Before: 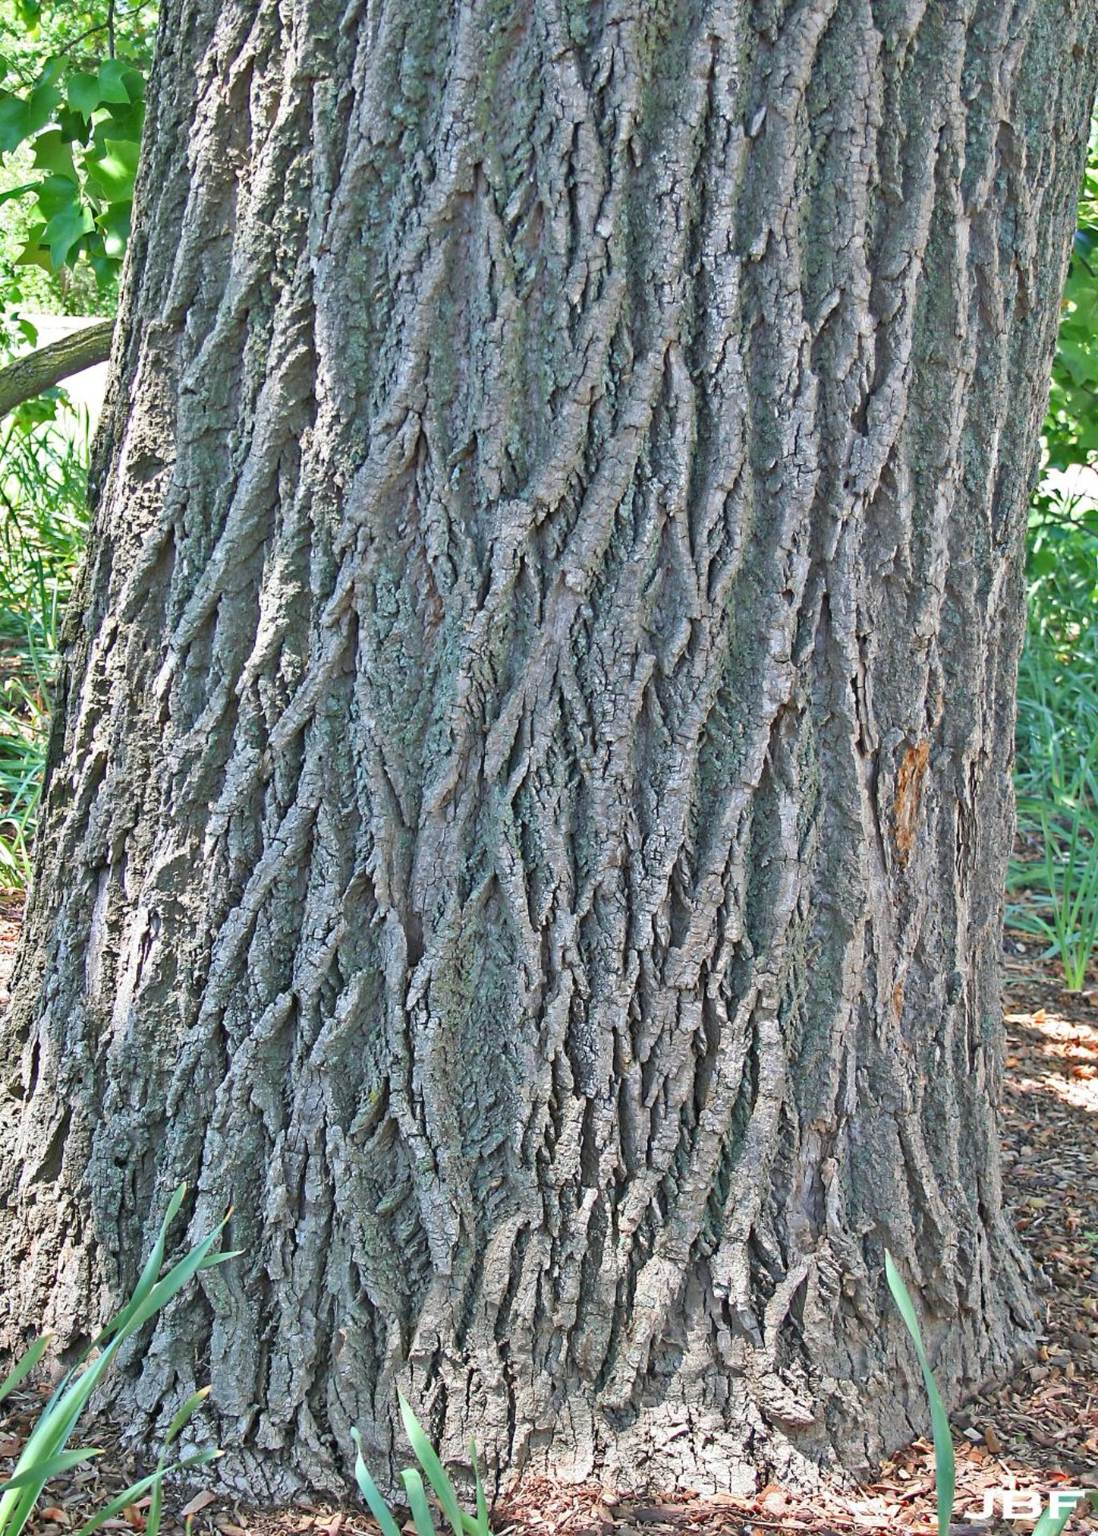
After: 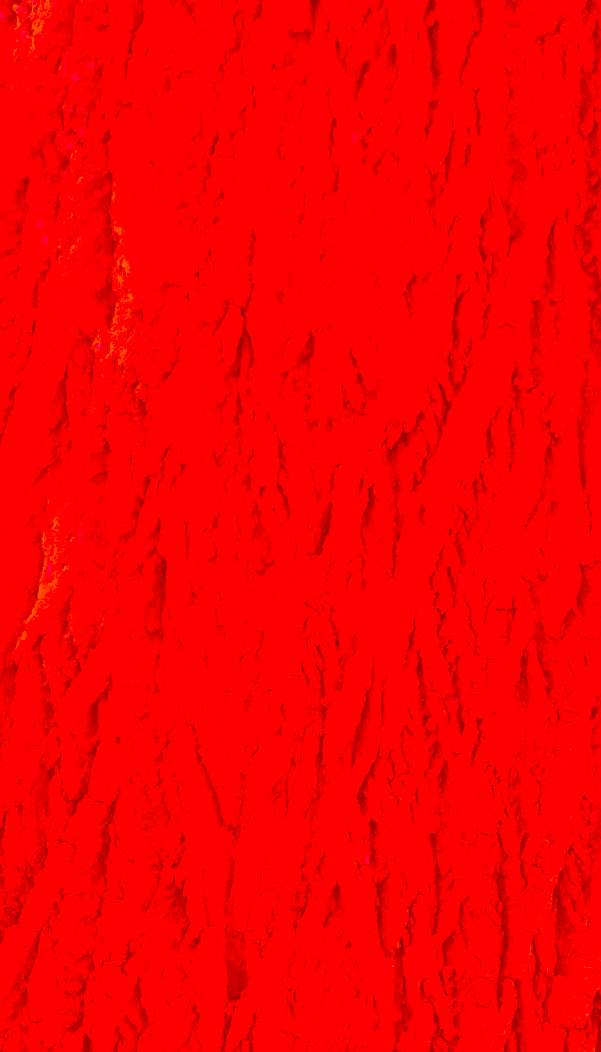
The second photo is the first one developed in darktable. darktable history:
crop: left 20.588%, top 10.869%, right 35.541%, bottom 34.339%
color correction: highlights a* -38.89, highlights b* -39.63, shadows a* -39.47, shadows b* -39.98, saturation -2.96
contrast brightness saturation: contrast -0.192, saturation 0.188
